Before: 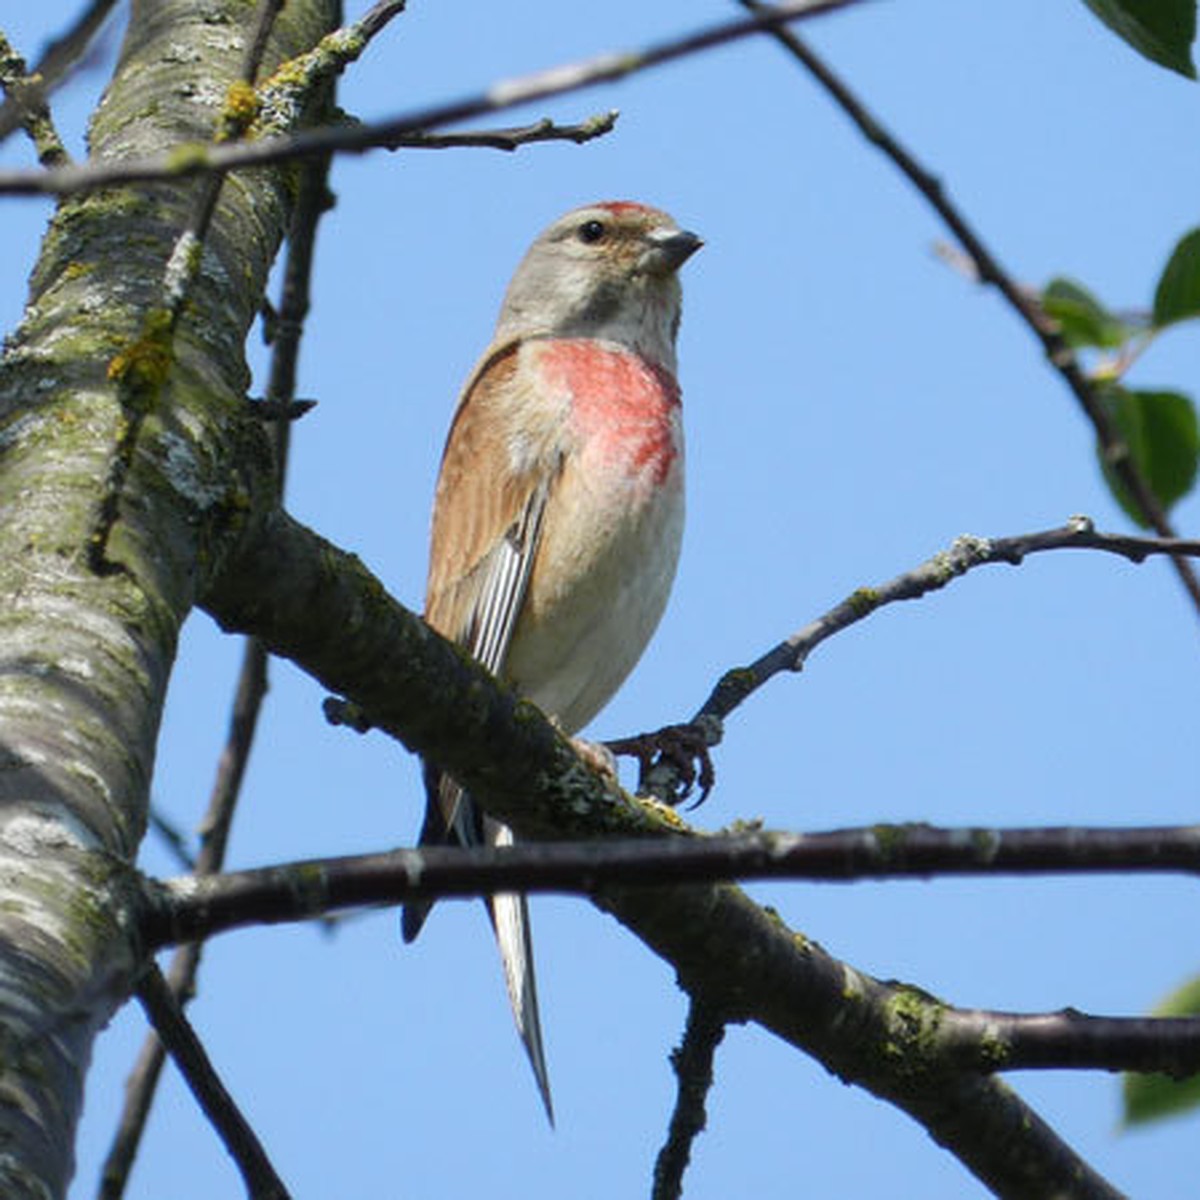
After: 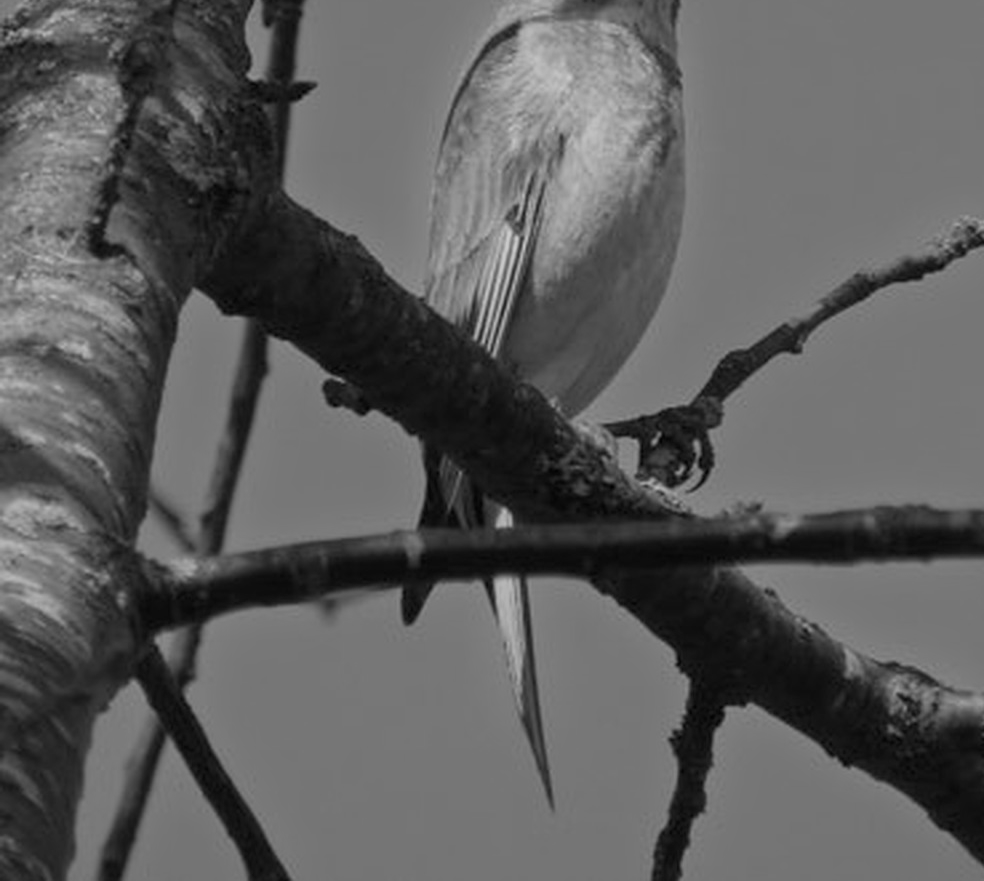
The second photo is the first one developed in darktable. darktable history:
color balance rgb: perceptual saturation grading › global saturation 35%, perceptual saturation grading › highlights -30%, perceptual saturation grading › shadows 35%, perceptual brilliance grading › global brilliance 3%, perceptual brilliance grading › highlights -3%, perceptual brilliance grading › shadows 3%
monochrome: a 79.32, b 81.83, size 1.1
crop: top 26.531%, right 17.959%
